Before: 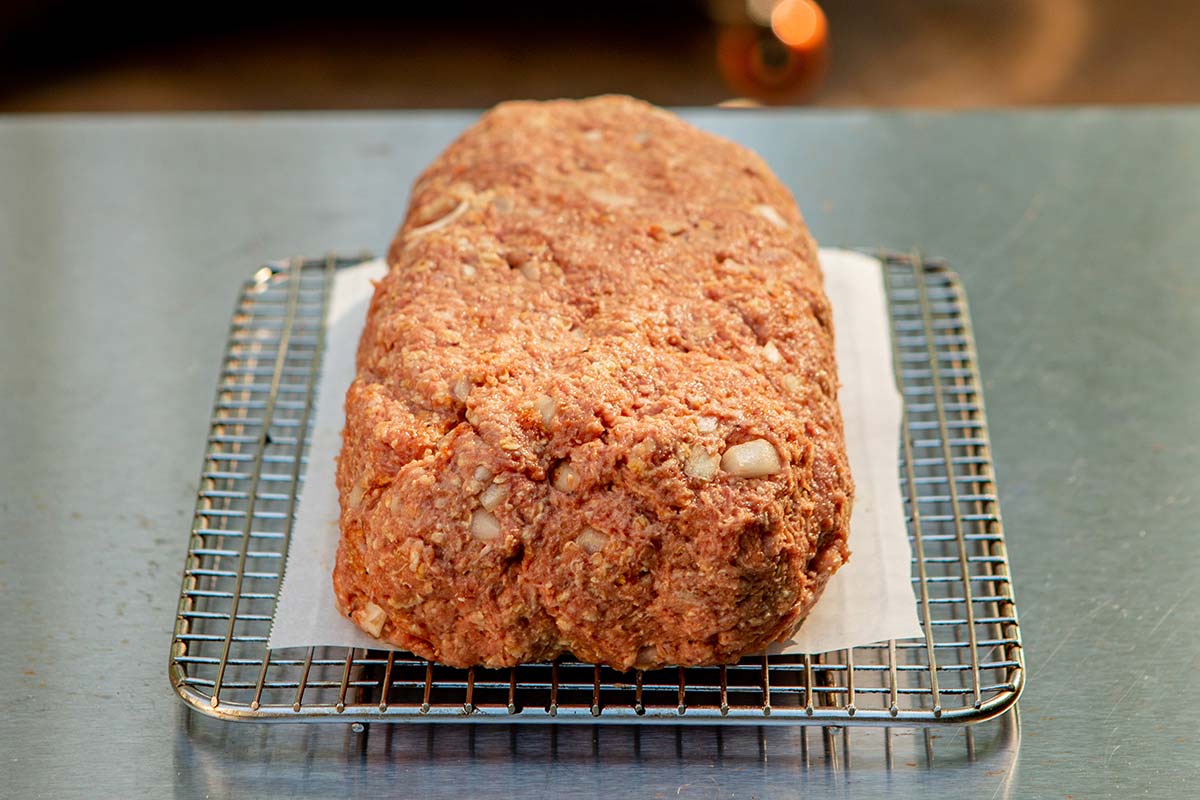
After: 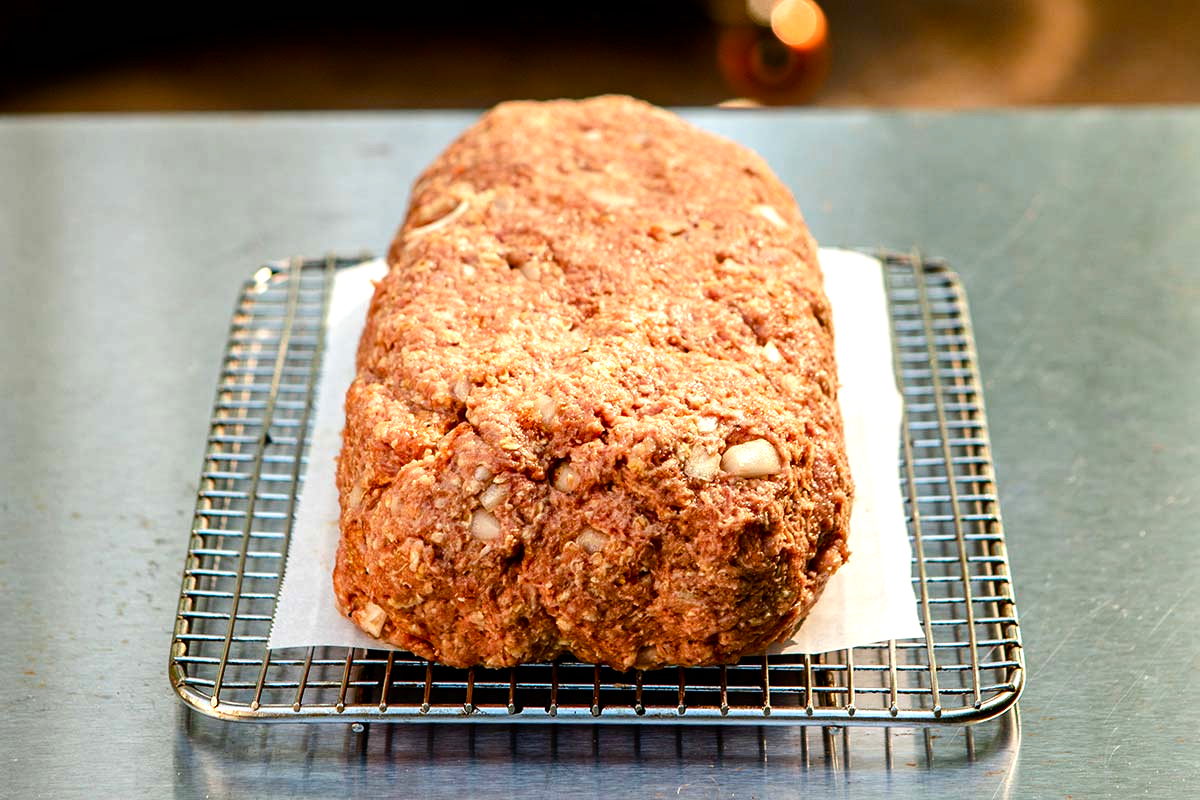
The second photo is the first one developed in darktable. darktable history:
tone equalizer: -8 EV -0.75 EV, -7 EV -0.7 EV, -6 EV -0.6 EV, -5 EV -0.4 EV, -3 EV 0.4 EV, -2 EV 0.6 EV, -1 EV 0.7 EV, +0 EV 0.75 EV, edges refinement/feathering 500, mask exposure compensation -1.57 EV, preserve details no
color balance rgb: perceptual saturation grading › global saturation 20%, perceptual saturation grading › highlights -25%, perceptual saturation grading › shadows 25%
